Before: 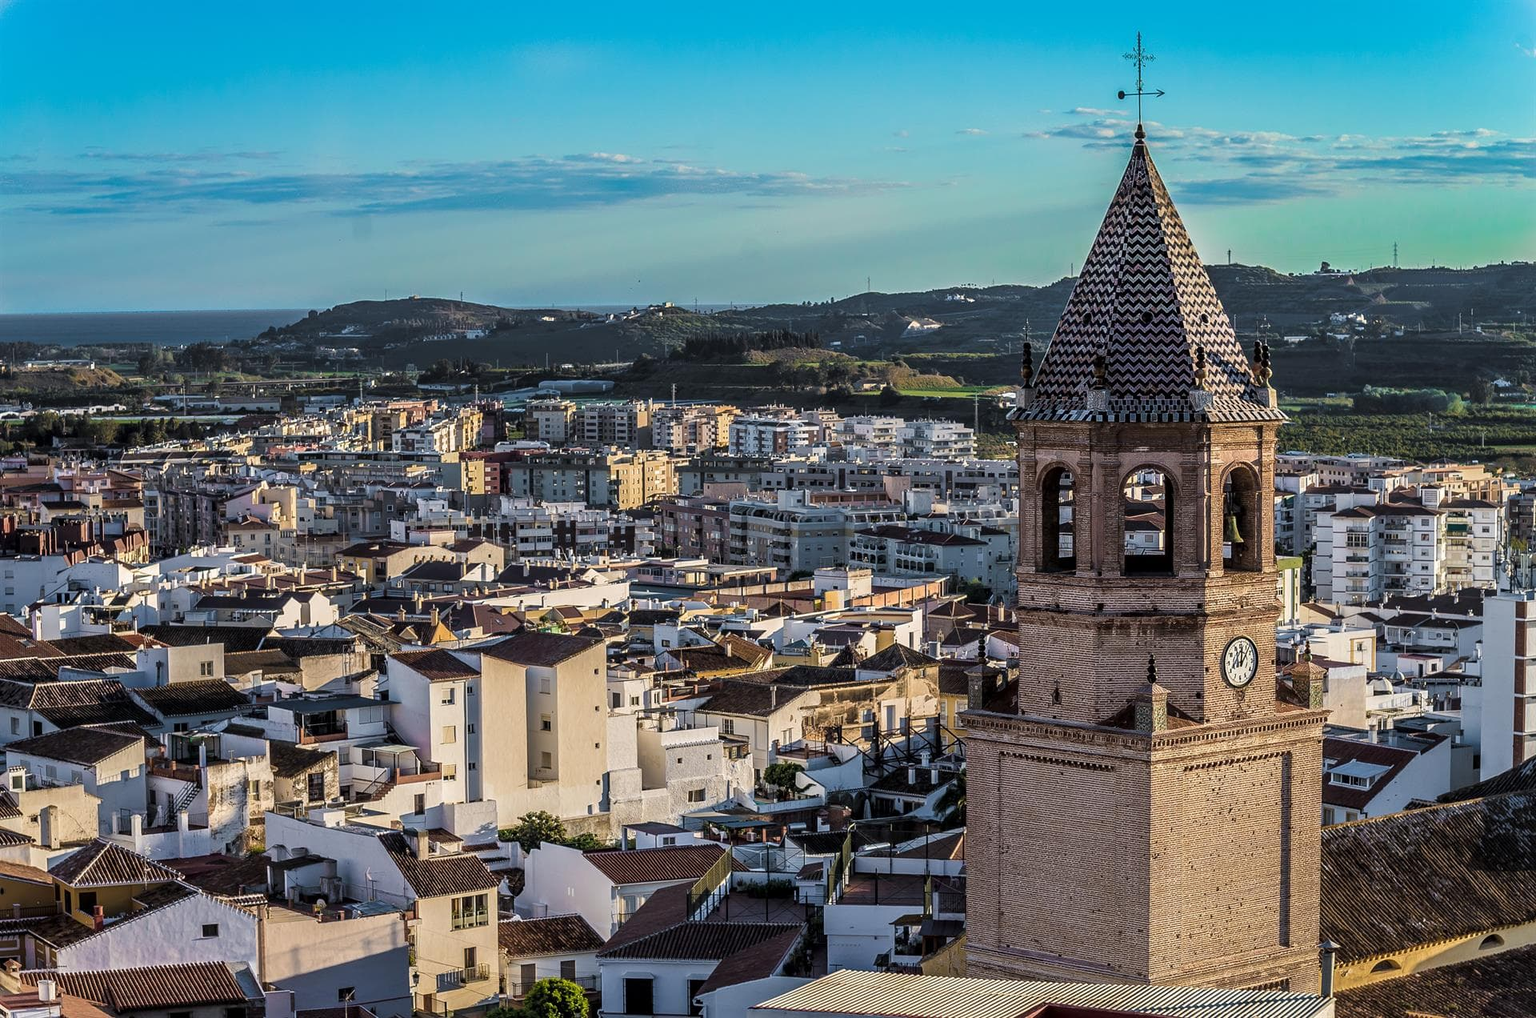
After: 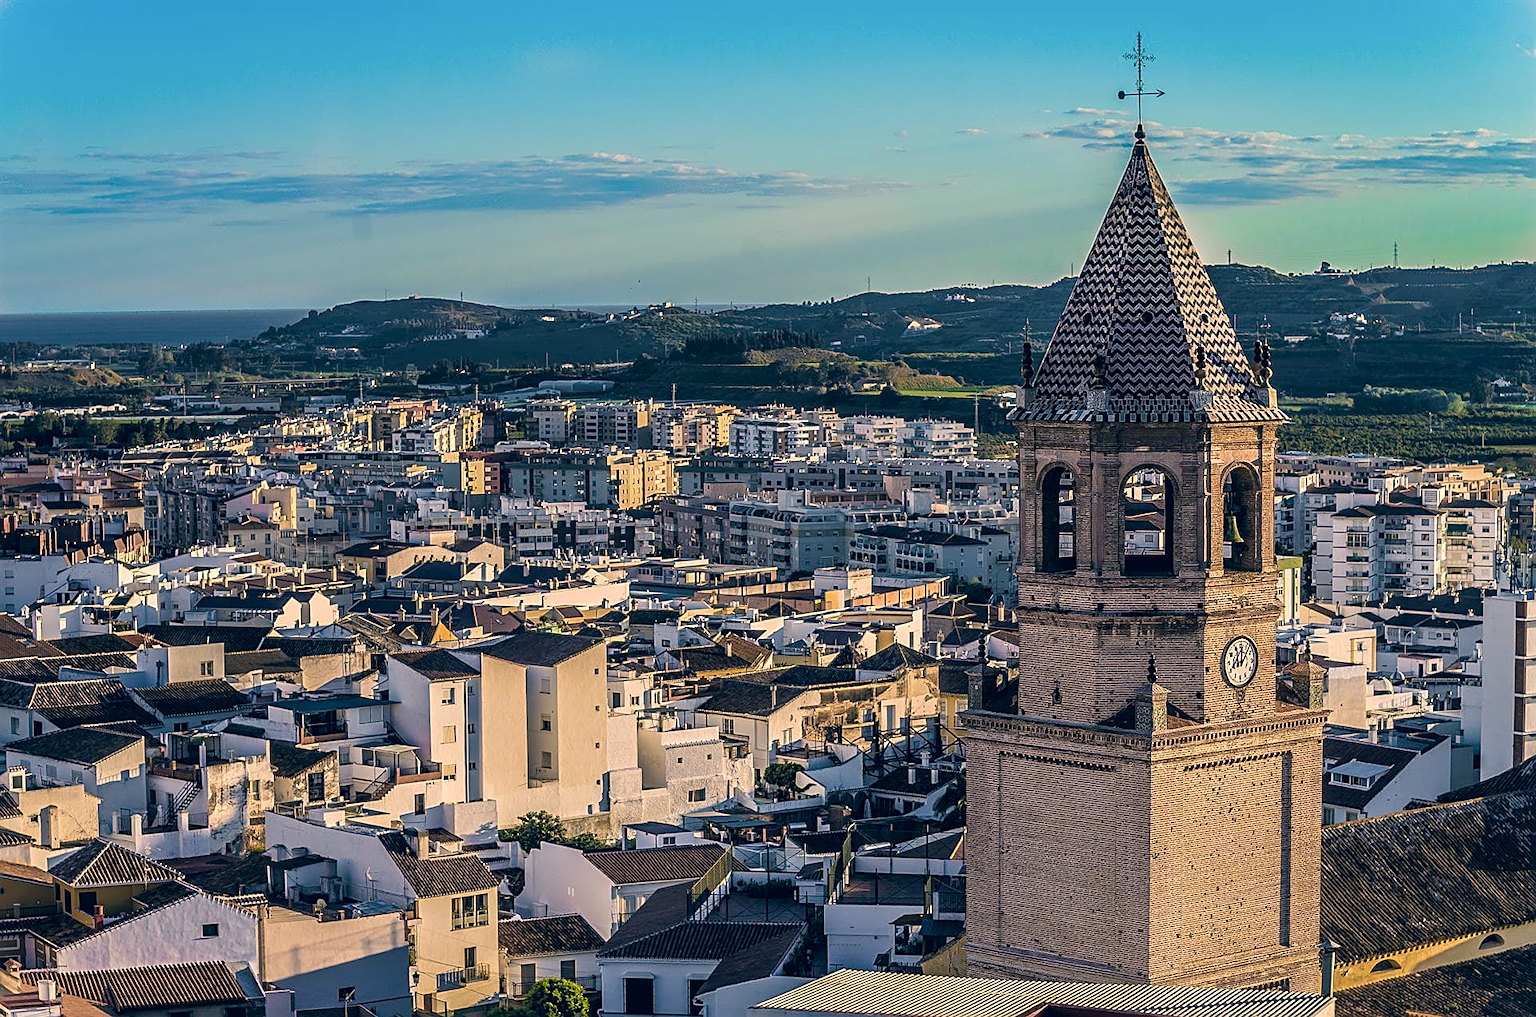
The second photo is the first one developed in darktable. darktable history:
color correction: highlights a* 10.32, highlights b* 14.66, shadows a* -9.59, shadows b* -15.02
sharpen: on, module defaults
